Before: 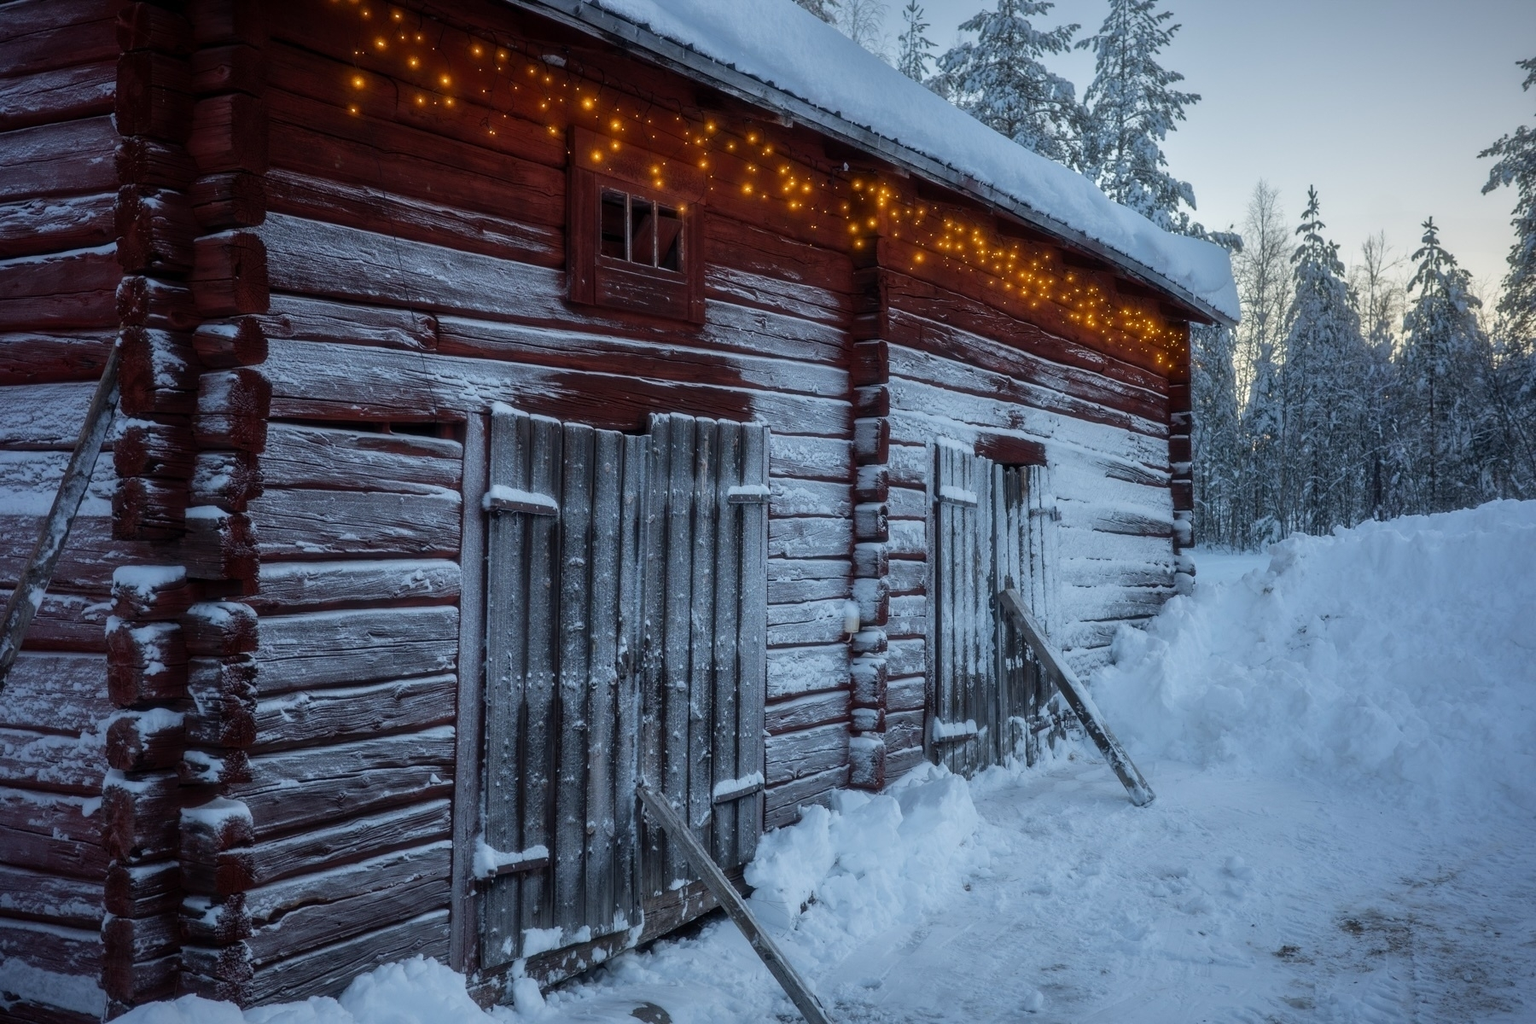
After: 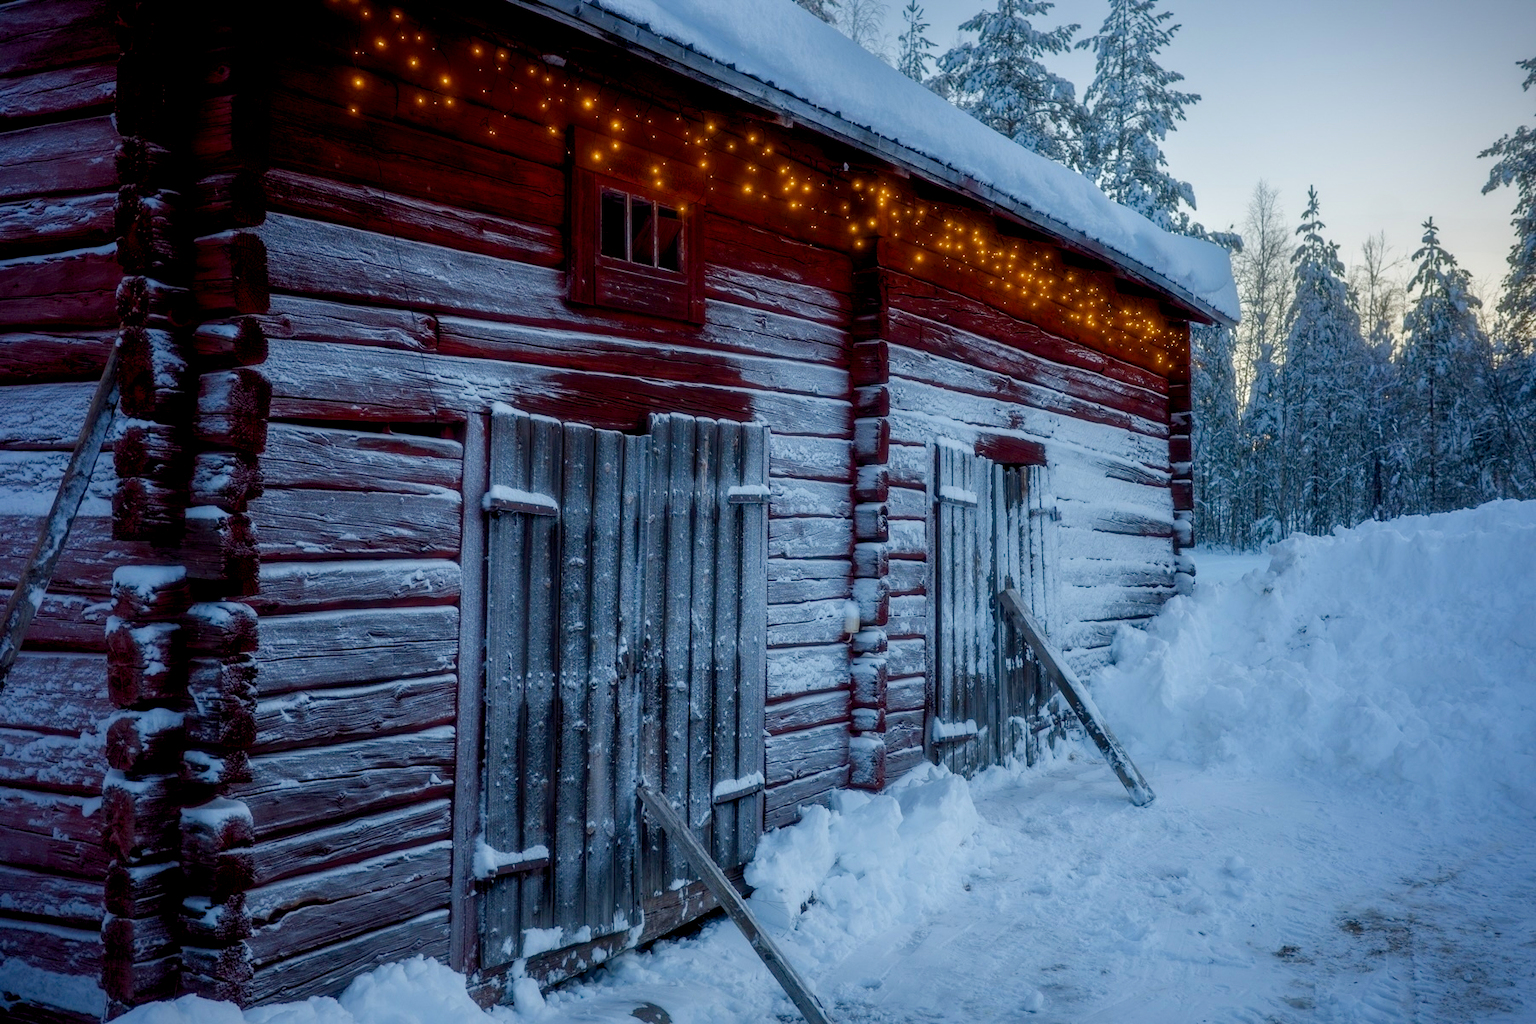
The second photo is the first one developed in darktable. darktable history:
shadows and highlights: shadows -22.85, highlights 47.85, highlights color adjustment 89.19%, soften with gaussian
color balance rgb: global offset › luminance -0.492%, linear chroma grading › global chroma 15.253%, perceptual saturation grading › global saturation 20%, perceptual saturation grading › highlights -49.141%, perceptual saturation grading › shadows 25.161%, global vibrance 25.079%
